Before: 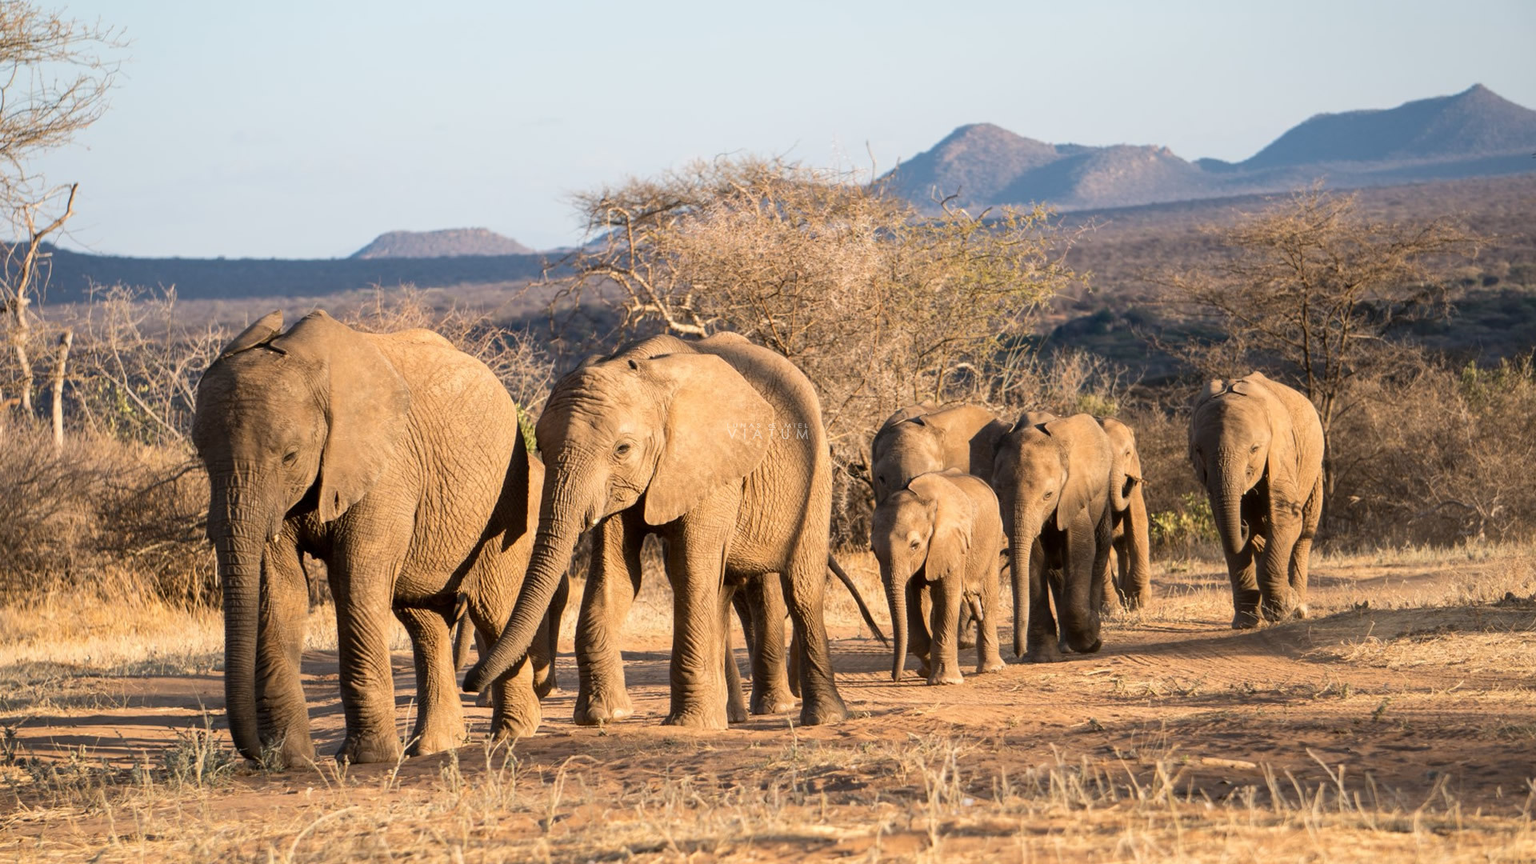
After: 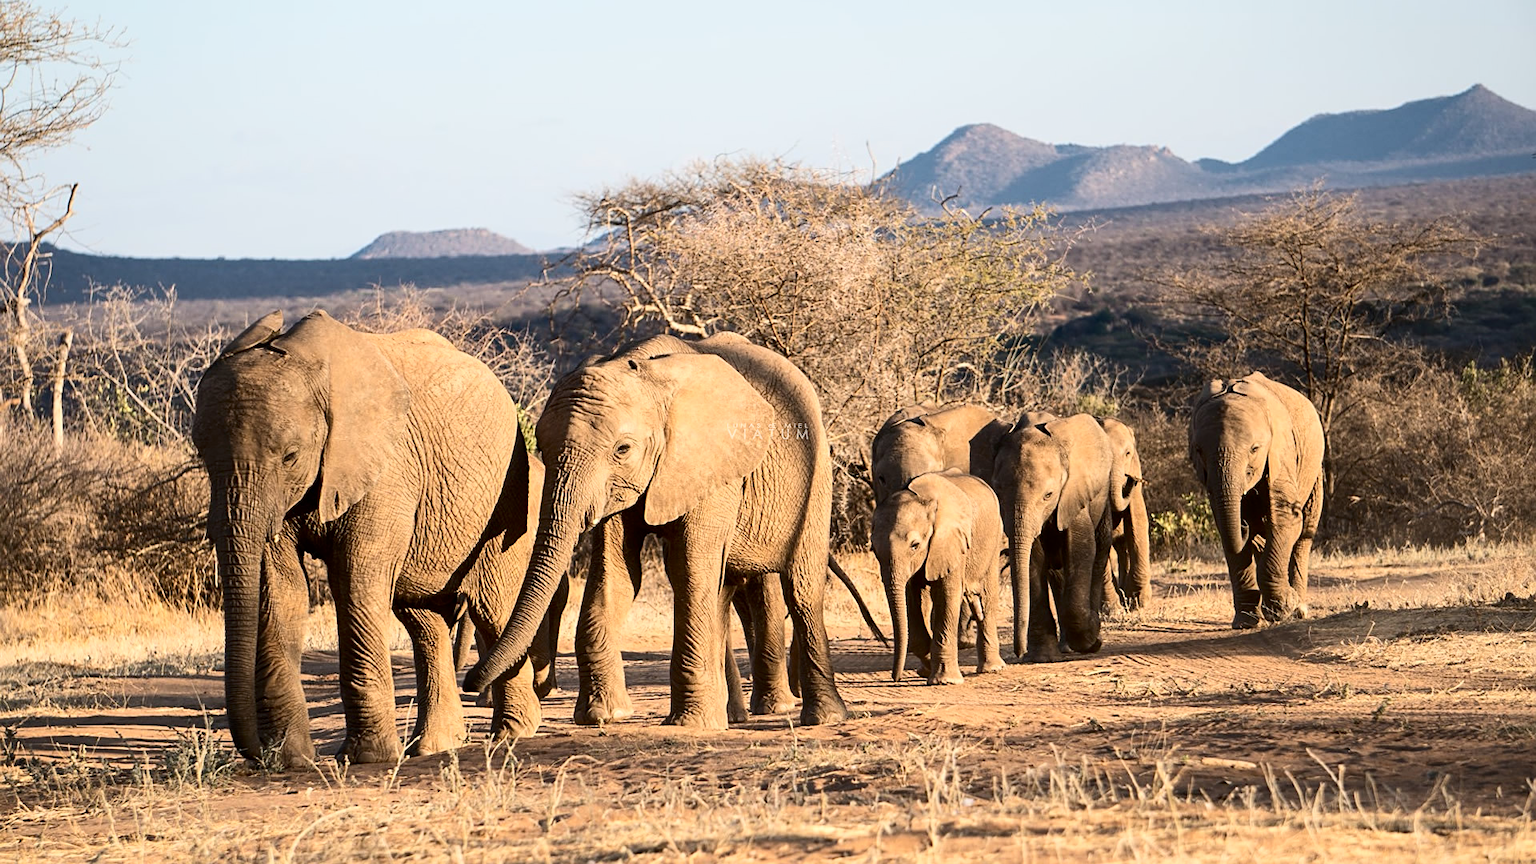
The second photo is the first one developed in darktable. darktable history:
sharpen: on, module defaults
contrast brightness saturation: contrast 0.218
